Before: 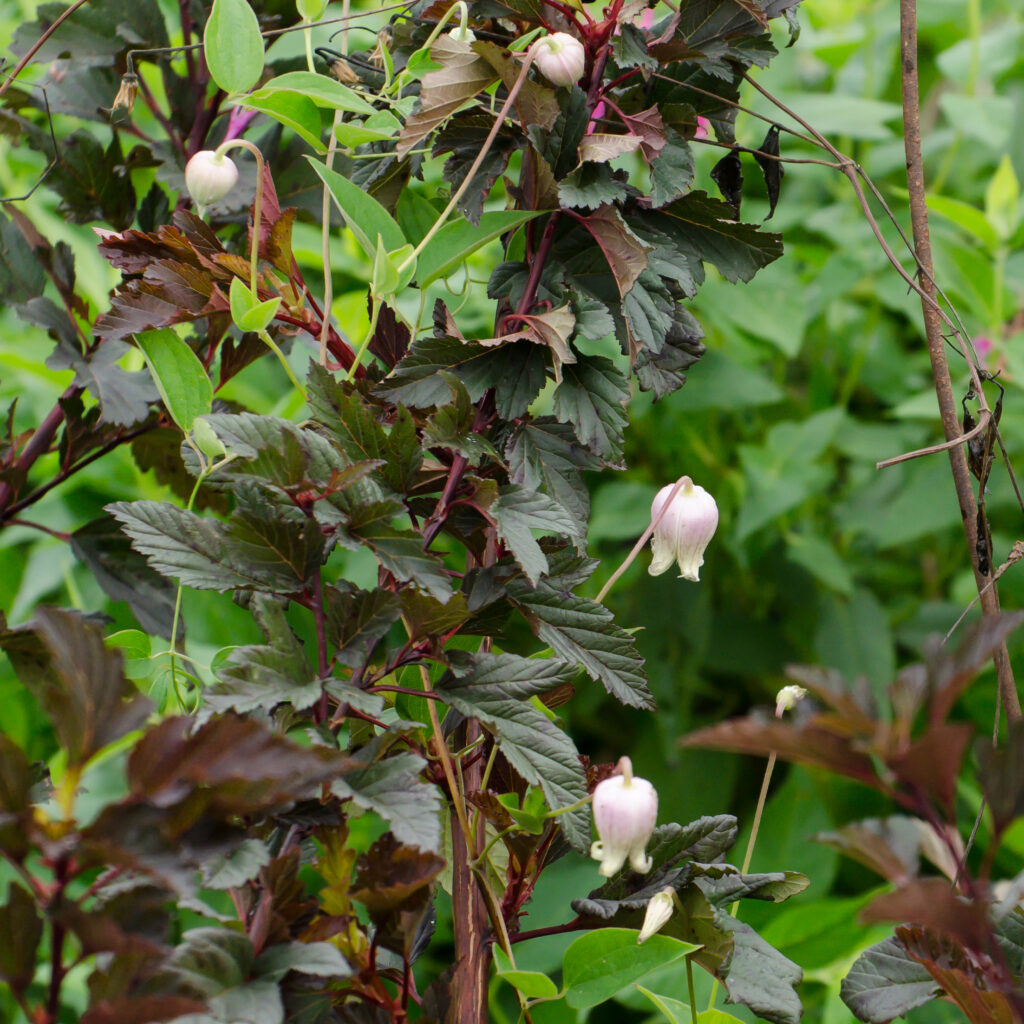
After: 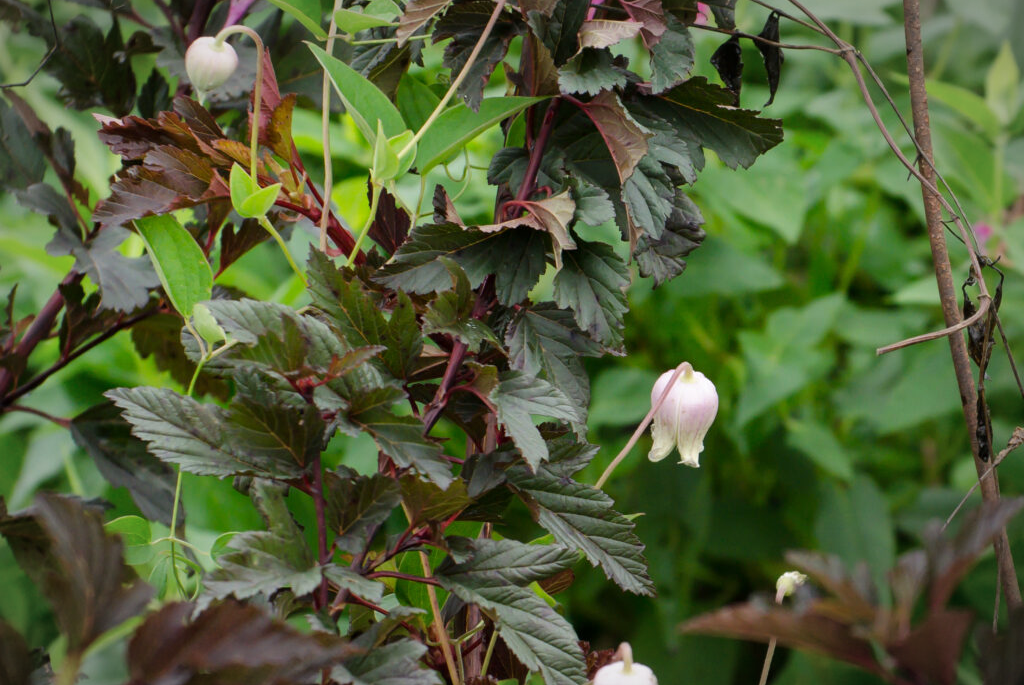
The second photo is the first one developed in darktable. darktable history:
crop: top 11.138%, bottom 21.873%
vignetting: fall-off radius 70.34%, brightness -0.575, automatic ratio true
